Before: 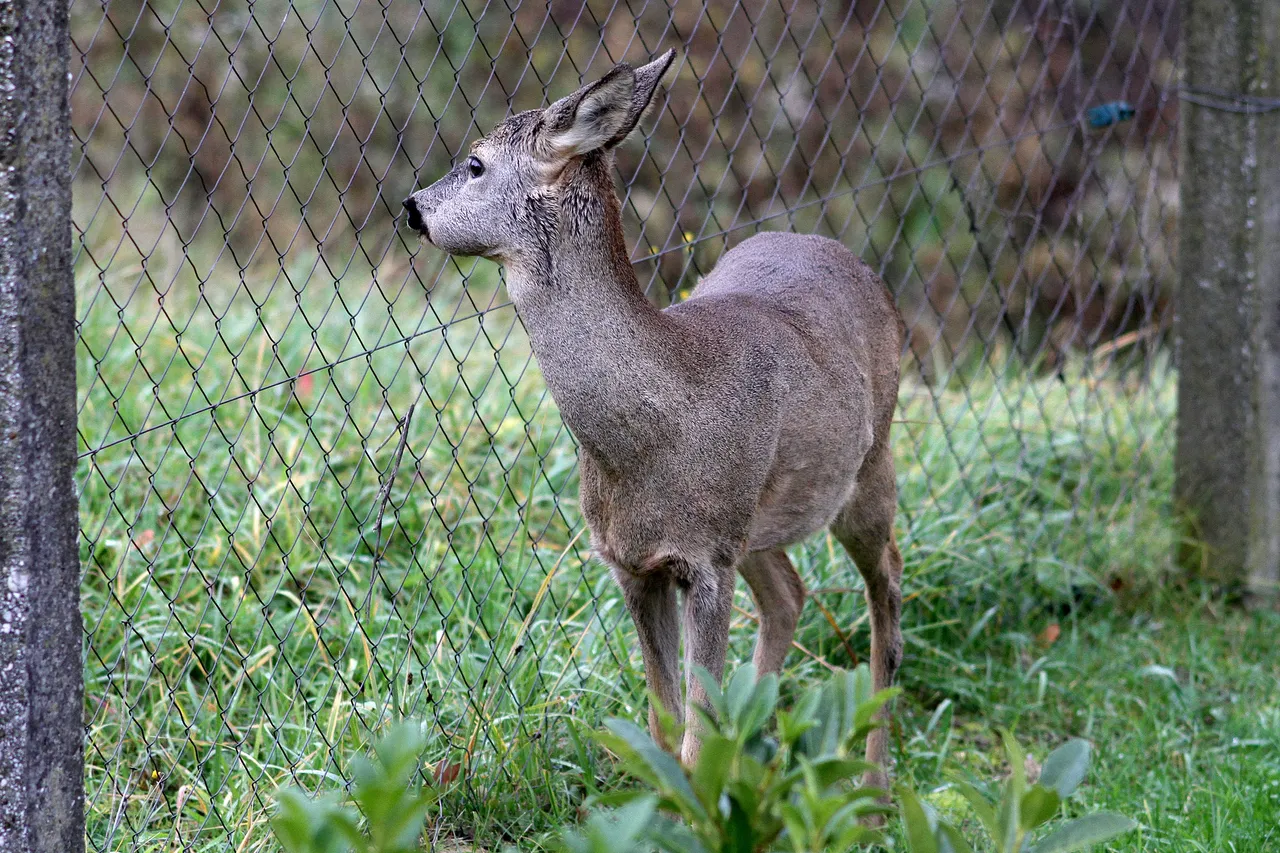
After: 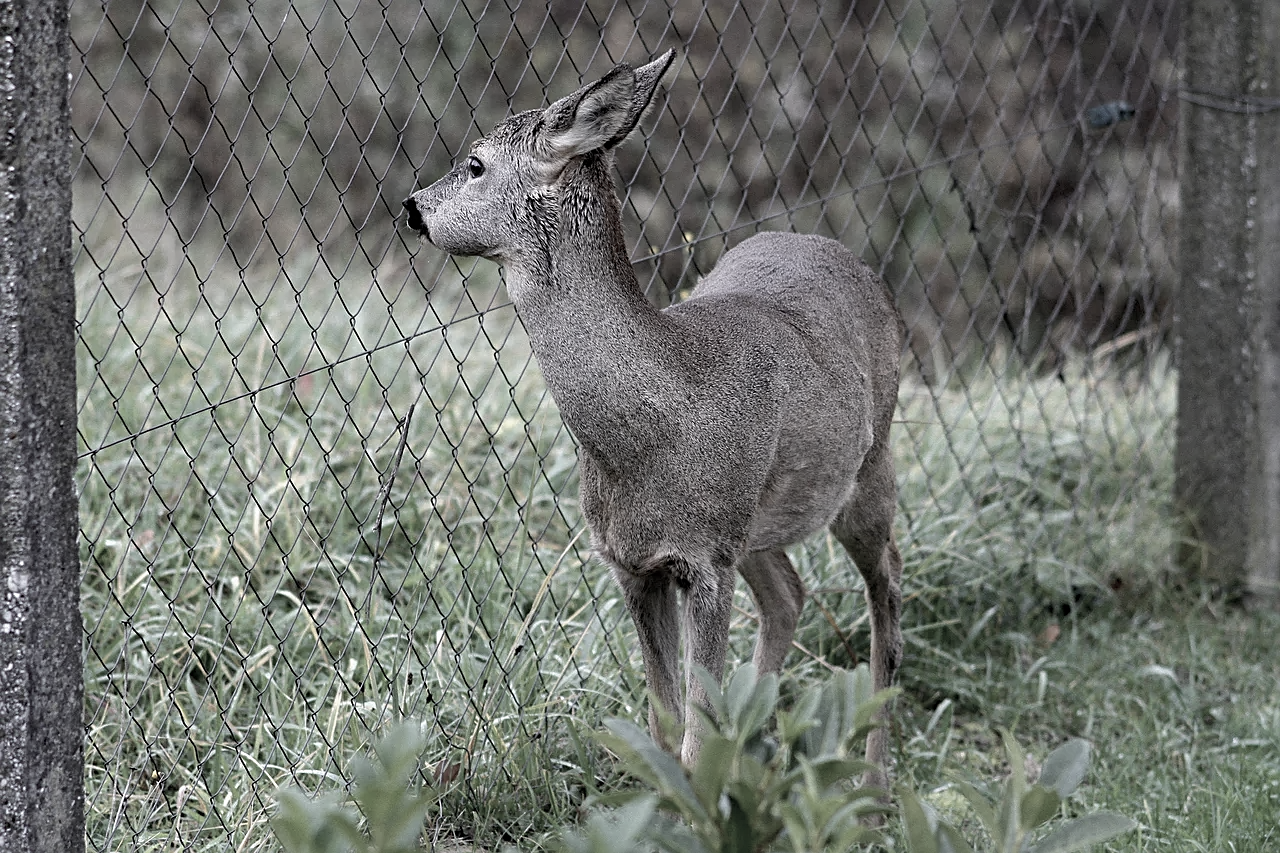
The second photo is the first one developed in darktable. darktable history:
sharpen: on, module defaults
shadows and highlights: shadows 25, white point adjustment -3, highlights -30
color correction: saturation 0.3
